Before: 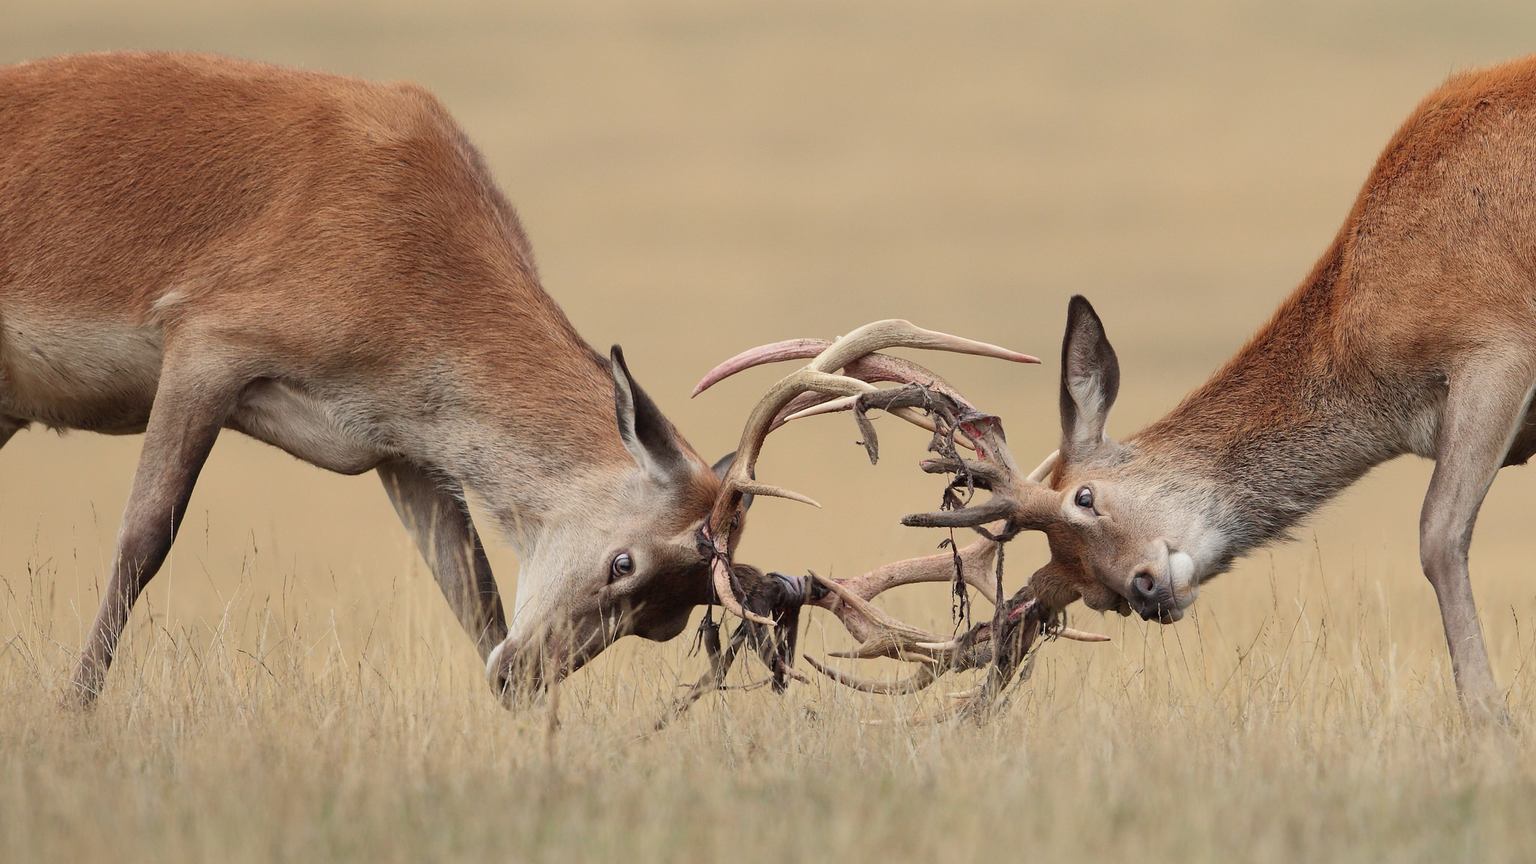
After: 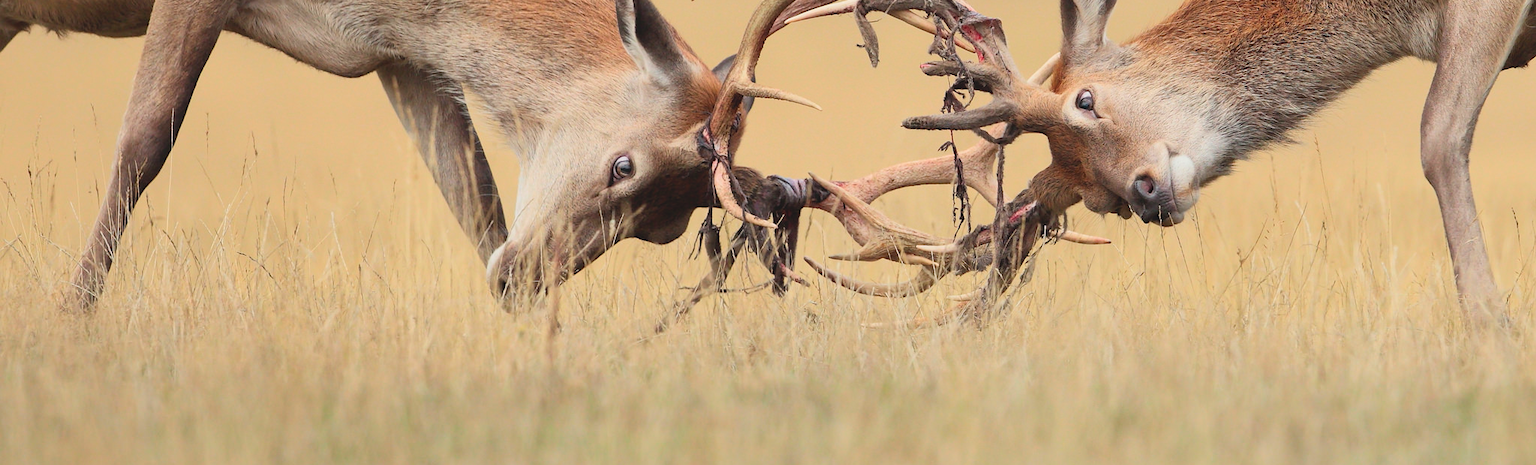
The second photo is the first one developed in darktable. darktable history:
tone curve: curves: ch0 [(0, 0) (0.051, 0.03) (0.096, 0.071) (0.241, 0.247) (0.455, 0.525) (0.594, 0.697) (0.741, 0.845) (0.871, 0.933) (1, 0.984)]; ch1 [(0, 0) (0.1, 0.038) (0.318, 0.243) (0.399, 0.351) (0.478, 0.469) (0.499, 0.499) (0.534, 0.549) (0.565, 0.594) (0.601, 0.634) (0.666, 0.7) (1, 1)]; ch2 [(0, 0) (0.453, 0.45) (0.479, 0.483) (0.504, 0.499) (0.52, 0.519) (0.541, 0.559) (0.592, 0.612) (0.824, 0.815) (1, 1)], color space Lab, linked channels, preserve colors none
contrast brightness saturation: contrast -0.179, saturation 0.187
crop and rotate: top 46.07%, right 0.018%
